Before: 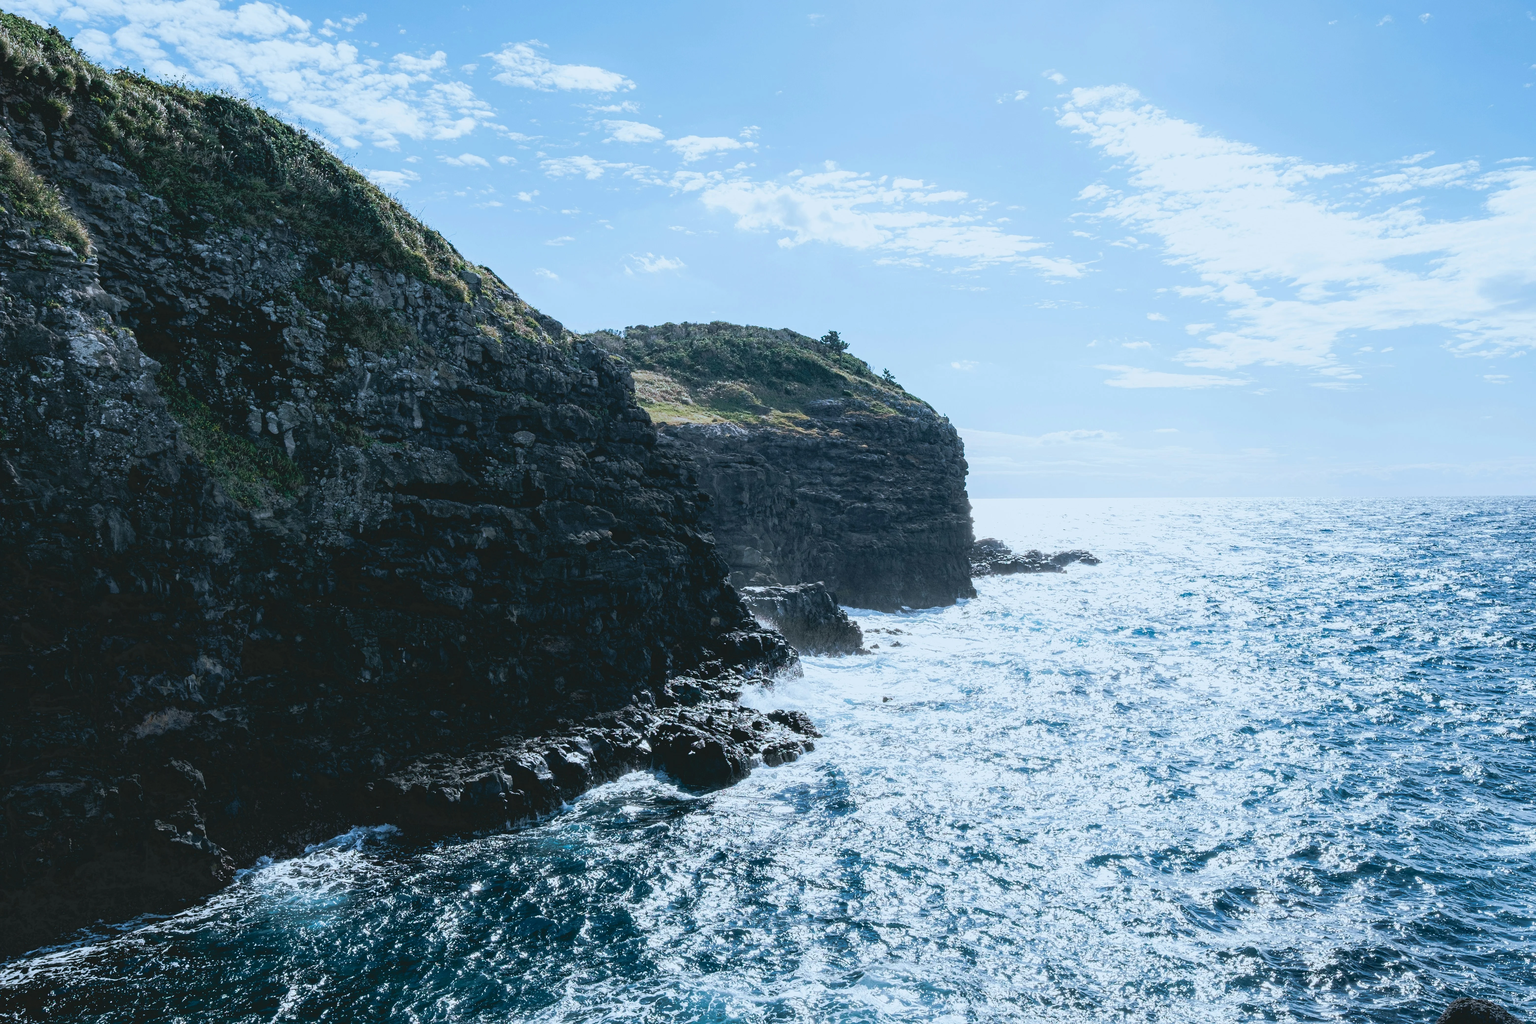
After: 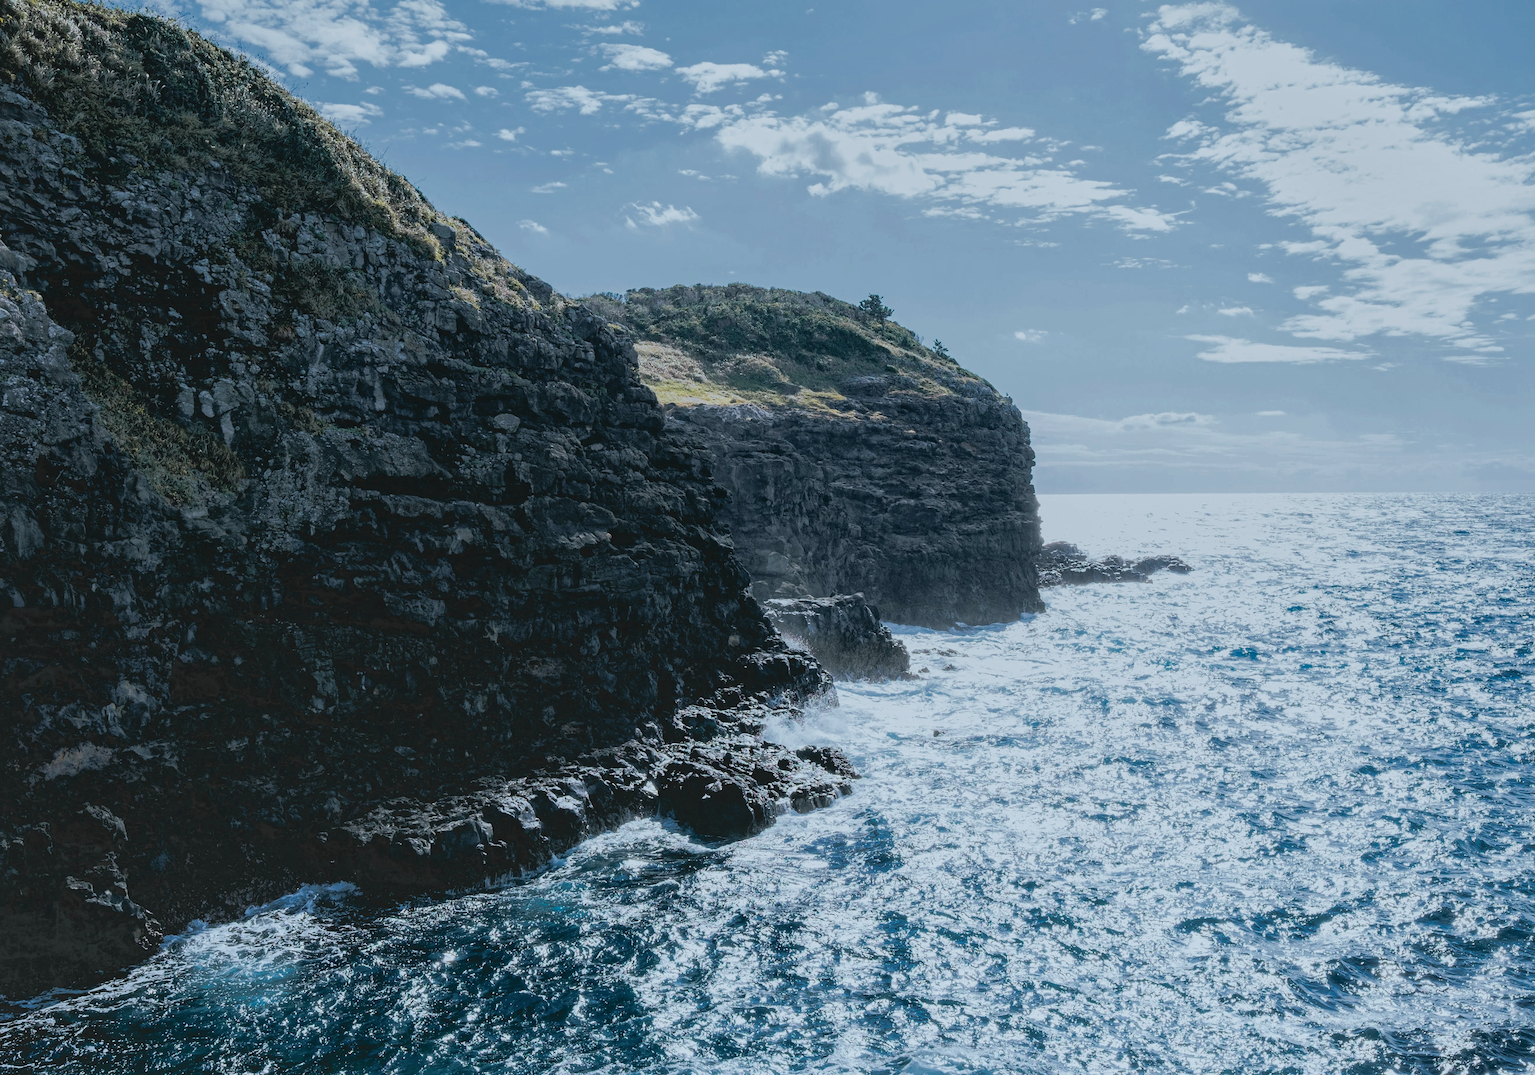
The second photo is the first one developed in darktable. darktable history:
graduated density: rotation 5.63°, offset 76.9
global tonemap: drago (1, 100), detail 1
crop: left 6.446%, top 8.188%, right 9.538%, bottom 3.548%
color zones: curves: ch0 [(0, 0.499) (0.143, 0.5) (0.286, 0.5) (0.429, 0.476) (0.571, 0.284) (0.714, 0.243) (0.857, 0.449) (1, 0.499)]; ch1 [(0, 0.532) (0.143, 0.645) (0.286, 0.696) (0.429, 0.211) (0.571, 0.504) (0.714, 0.493) (0.857, 0.495) (1, 0.532)]; ch2 [(0, 0.5) (0.143, 0.5) (0.286, 0.427) (0.429, 0.324) (0.571, 0.5) (0.714, 0.5) (0.857, 0.5) (1, 0.5)]
